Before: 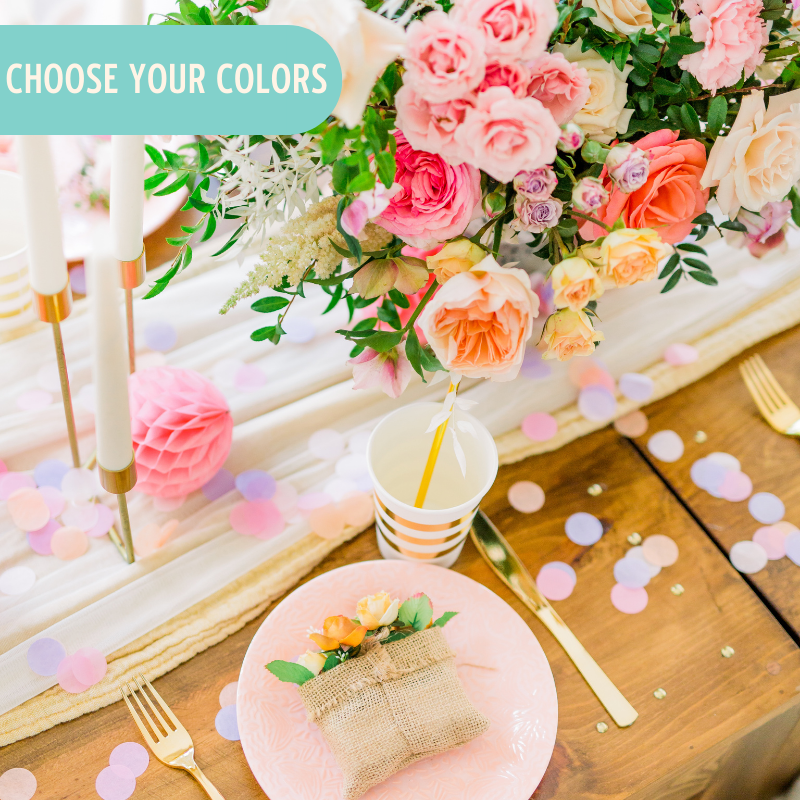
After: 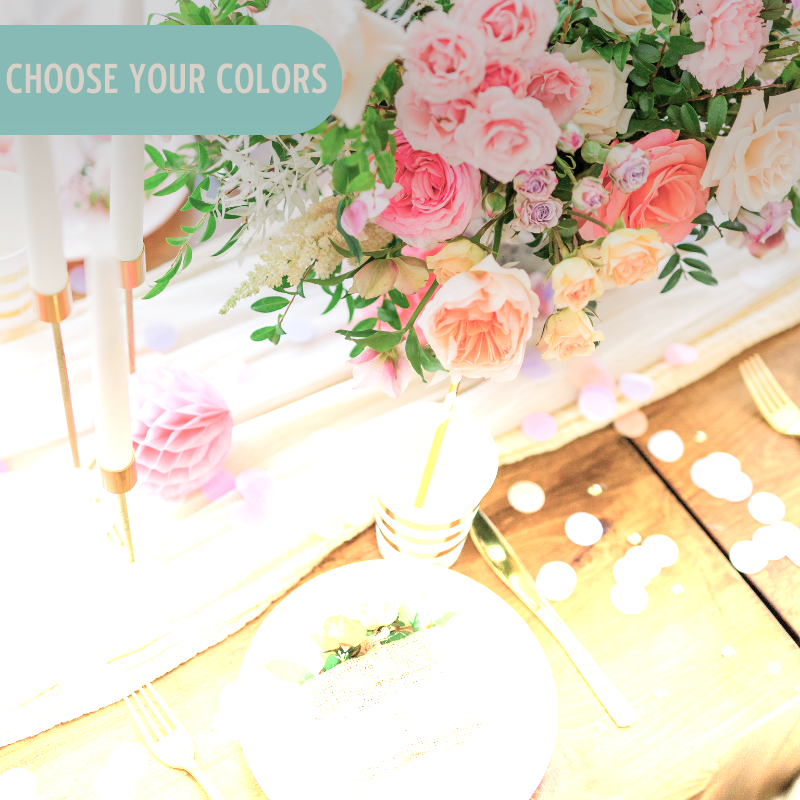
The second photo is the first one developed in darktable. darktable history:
color balance rgb: perceptual saturation grading › global saturation -27.94%, hue shift -2.27°, contrast -21.26%
graduated density: density -3.9 EV
